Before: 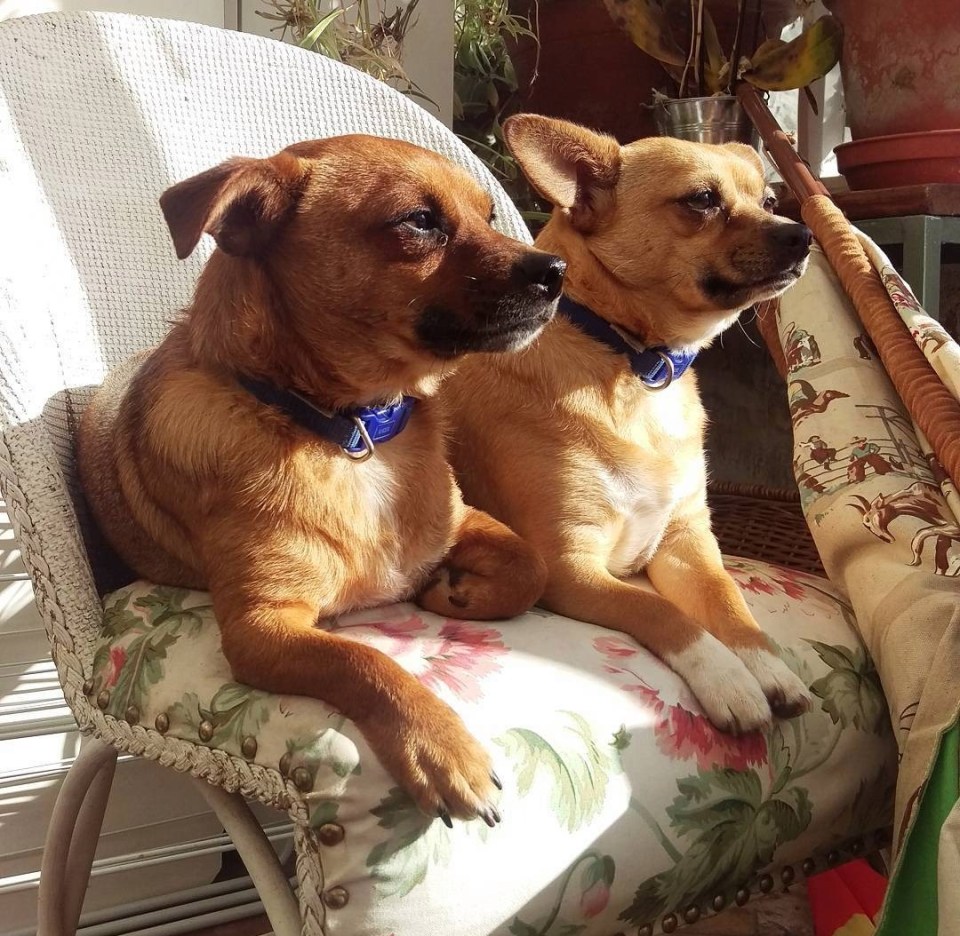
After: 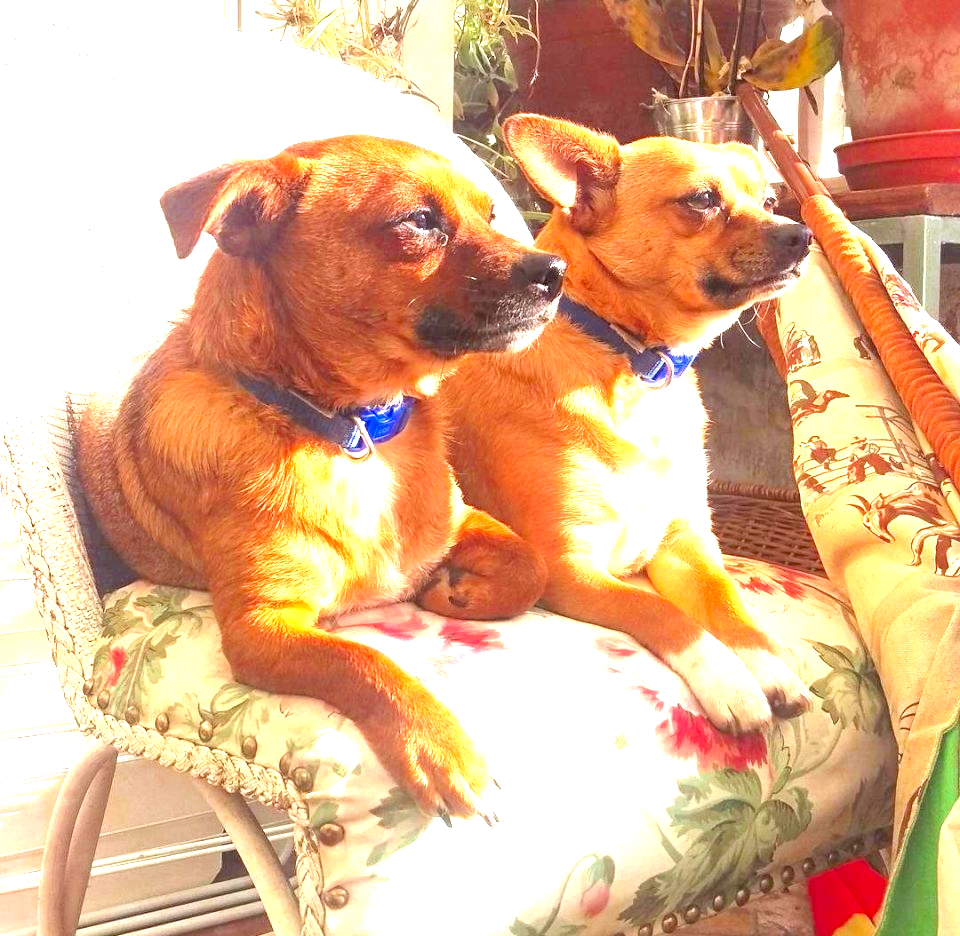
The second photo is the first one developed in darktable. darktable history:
color zones: curves: ch0 [(0.27, 0.396) (0.563, 0.504) (0.75, 0.5) (0.787, 0.307)]
exposure: exposure 3.104 EV, compensate highlight preservation false
contrast brightness saturation: brightness 0.133
